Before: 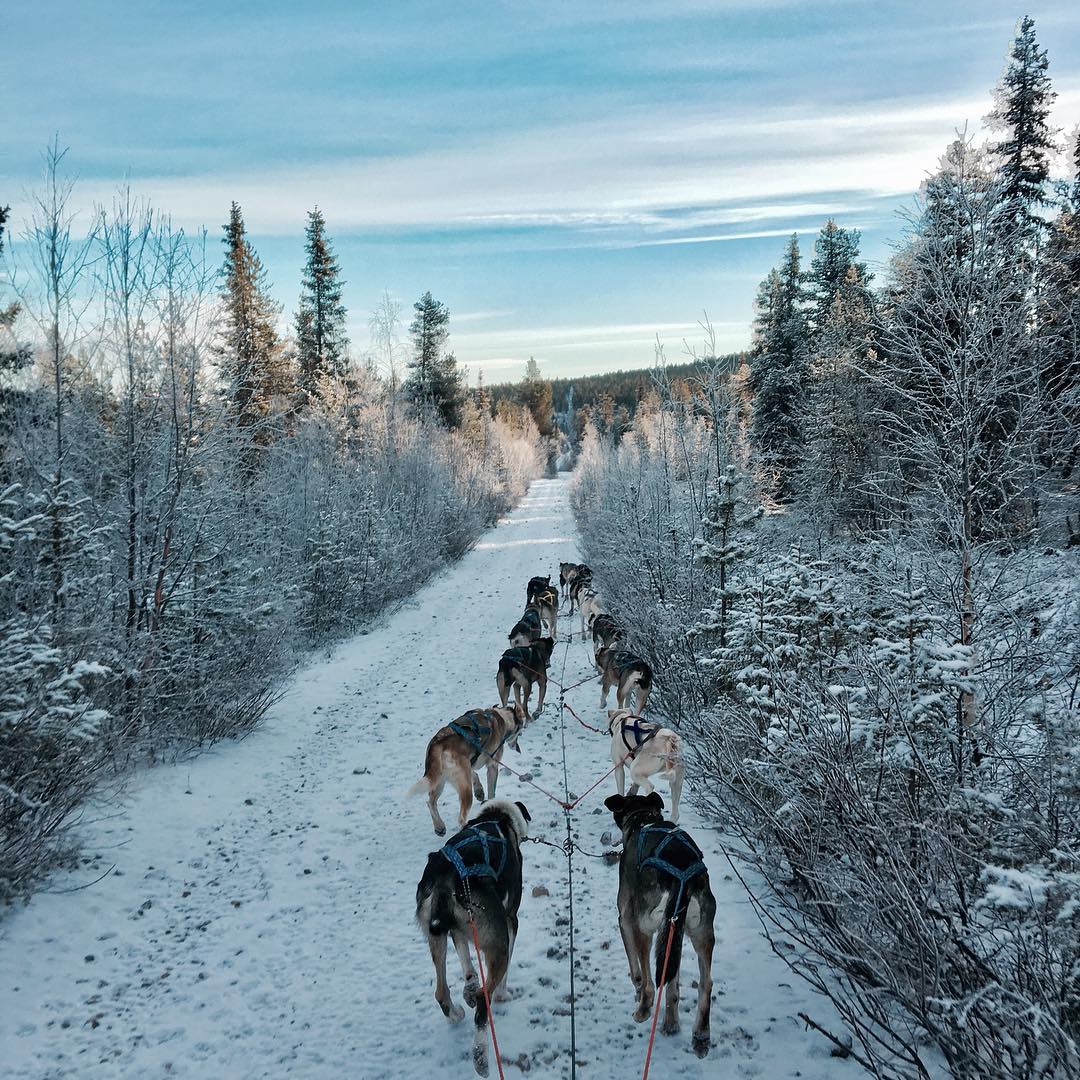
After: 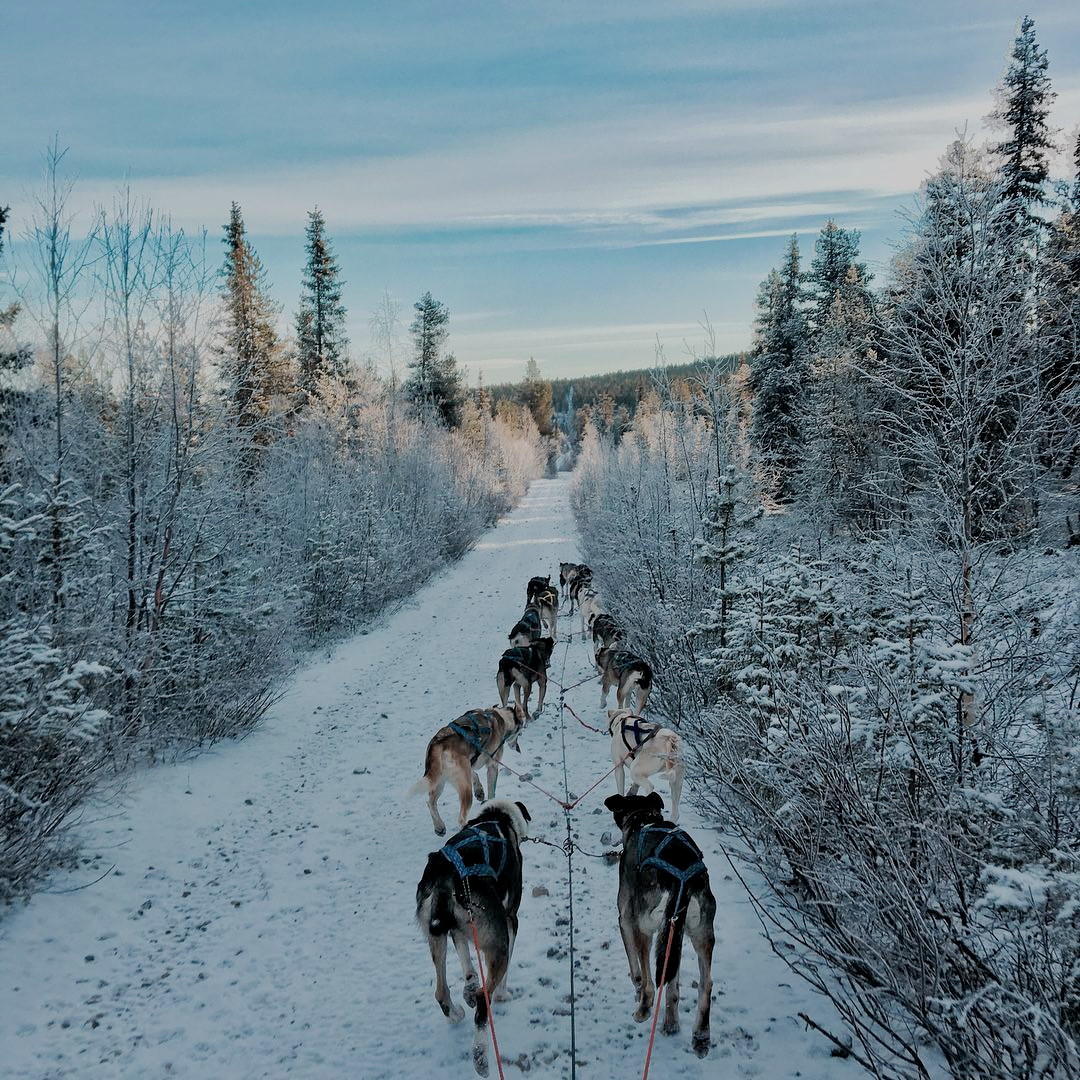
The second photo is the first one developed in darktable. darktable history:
filmic rgb: black relative exposure -8.77 EV, white relative exposure 4.98 EV, threshold 5.94 EV, target black luminance 0%, hardness 3.77, latitude 66.07%, contrast 0.827, shadows ↔ highlights balance 19.94%, enable highlight reconstruction true
color balance rgb: white fulcrum 1.02 EV, perceptual saturation grading › global saturation 0.828%, global vibrance 18.098%
